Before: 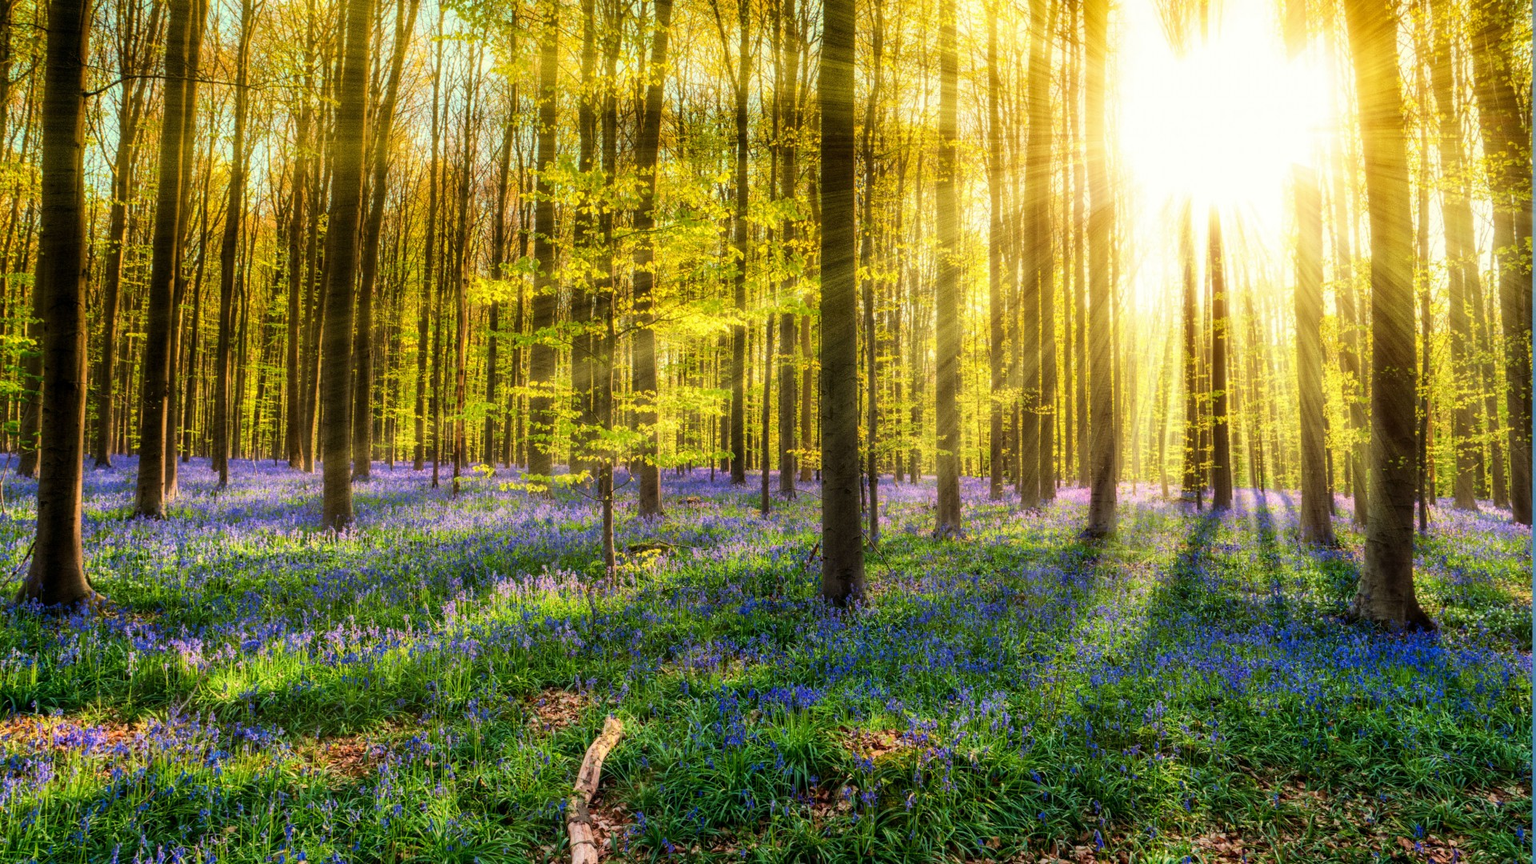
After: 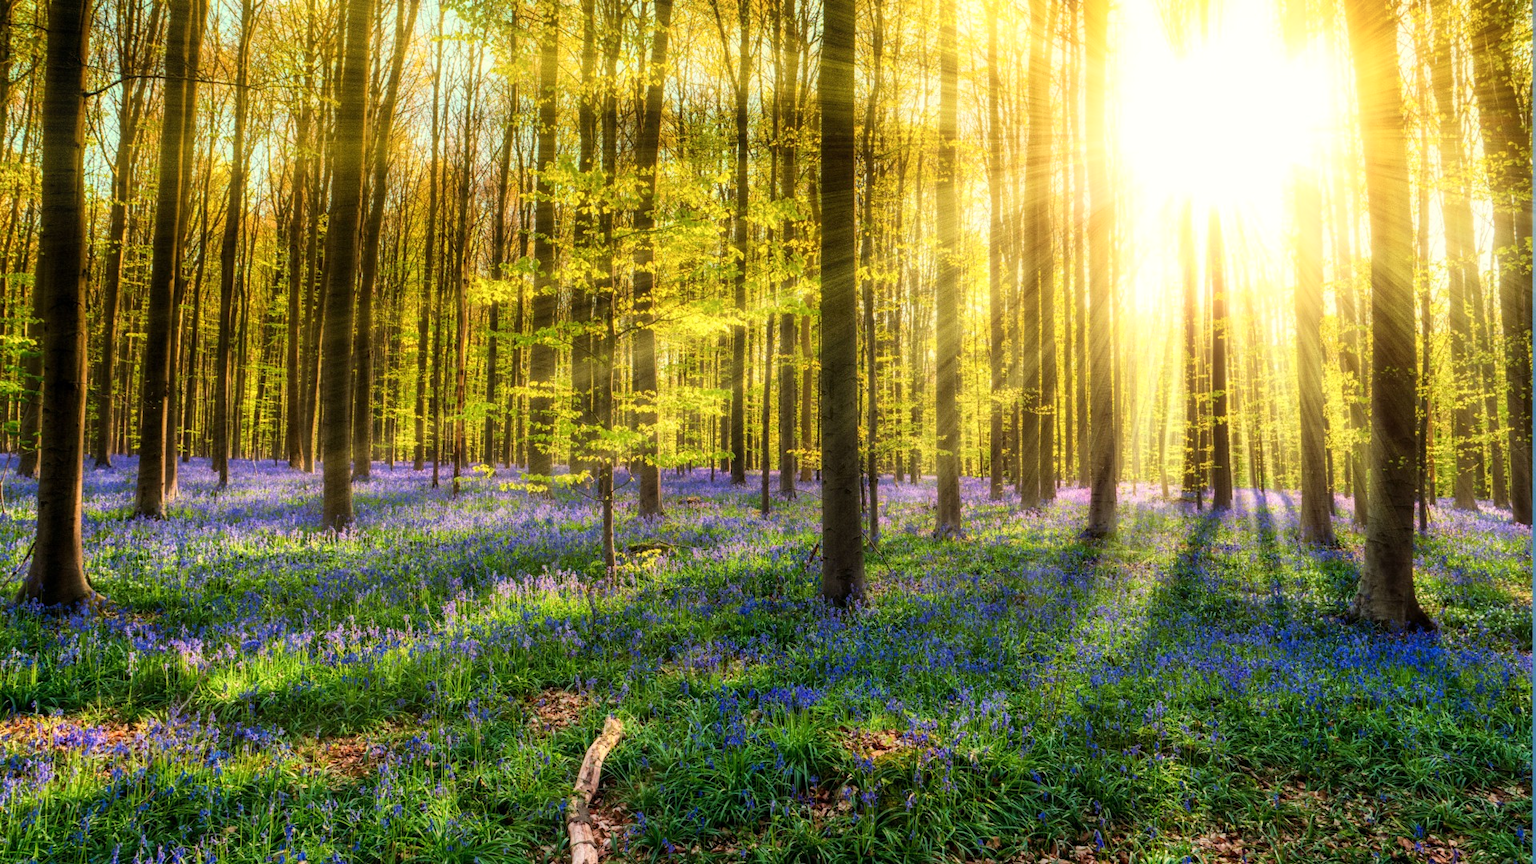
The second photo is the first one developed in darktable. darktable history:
shadows and highlights: shadows 0, highlights 40
bloom: size 9%, threshold 100%, strength 7%
